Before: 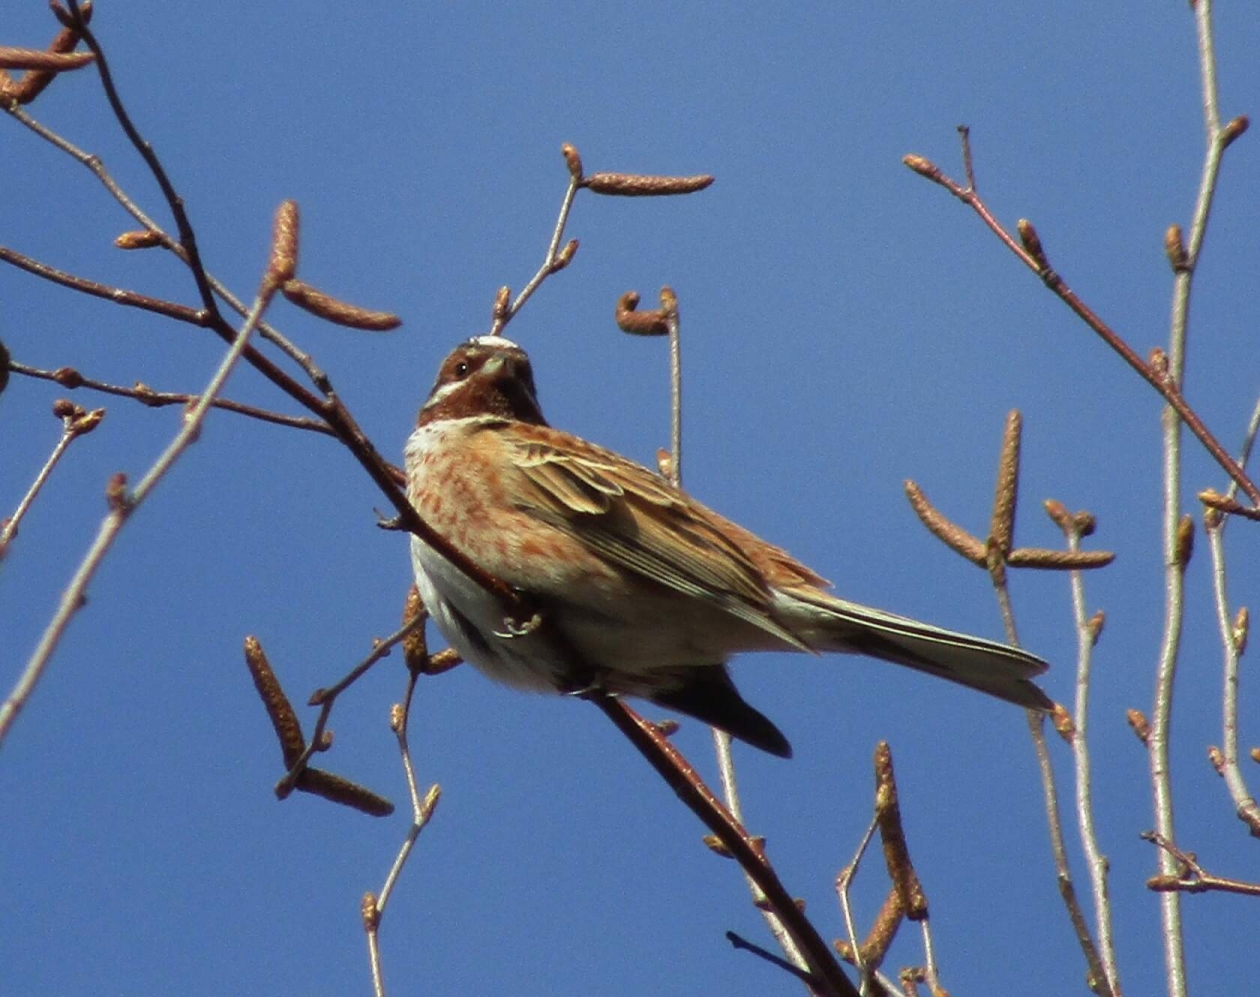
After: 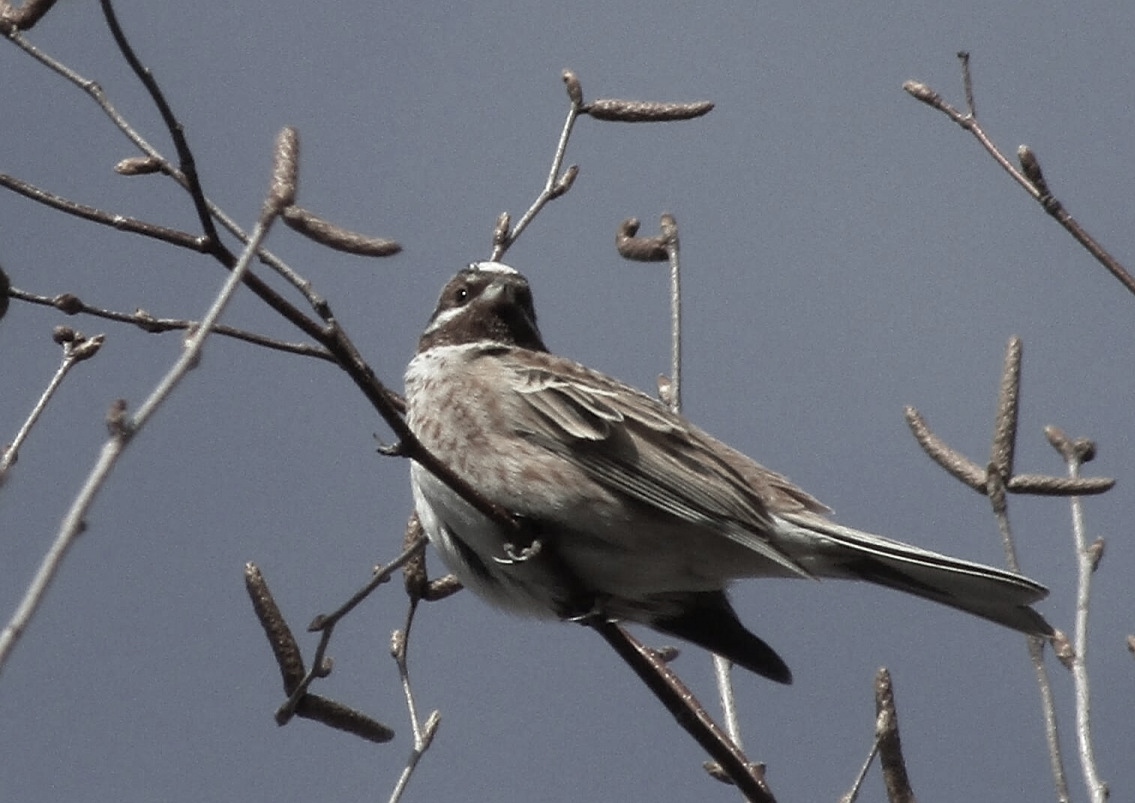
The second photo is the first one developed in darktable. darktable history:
color zones: curves: ch0 [(0, 0.5) (0.143, 0.5) (0.286, 0.456) (0.429, 0.5) (0.571, 0.5) (0.714, 0.5) (0.857, 0.5) (1, 0.5)]; ch1 [(0, 0.5) (0.143, 0.5) (0.286, 0.422) (0.429, 0.5) (0.571, 0.5) (0.714, 0.5) (0.857, 0.5) (1, 0.5)]
color correction: highlights b* -0.029, saturation 0.265
sharpen: amount 0.209
crop: top 7.454%, right 9.892%, bottom 11.972%
